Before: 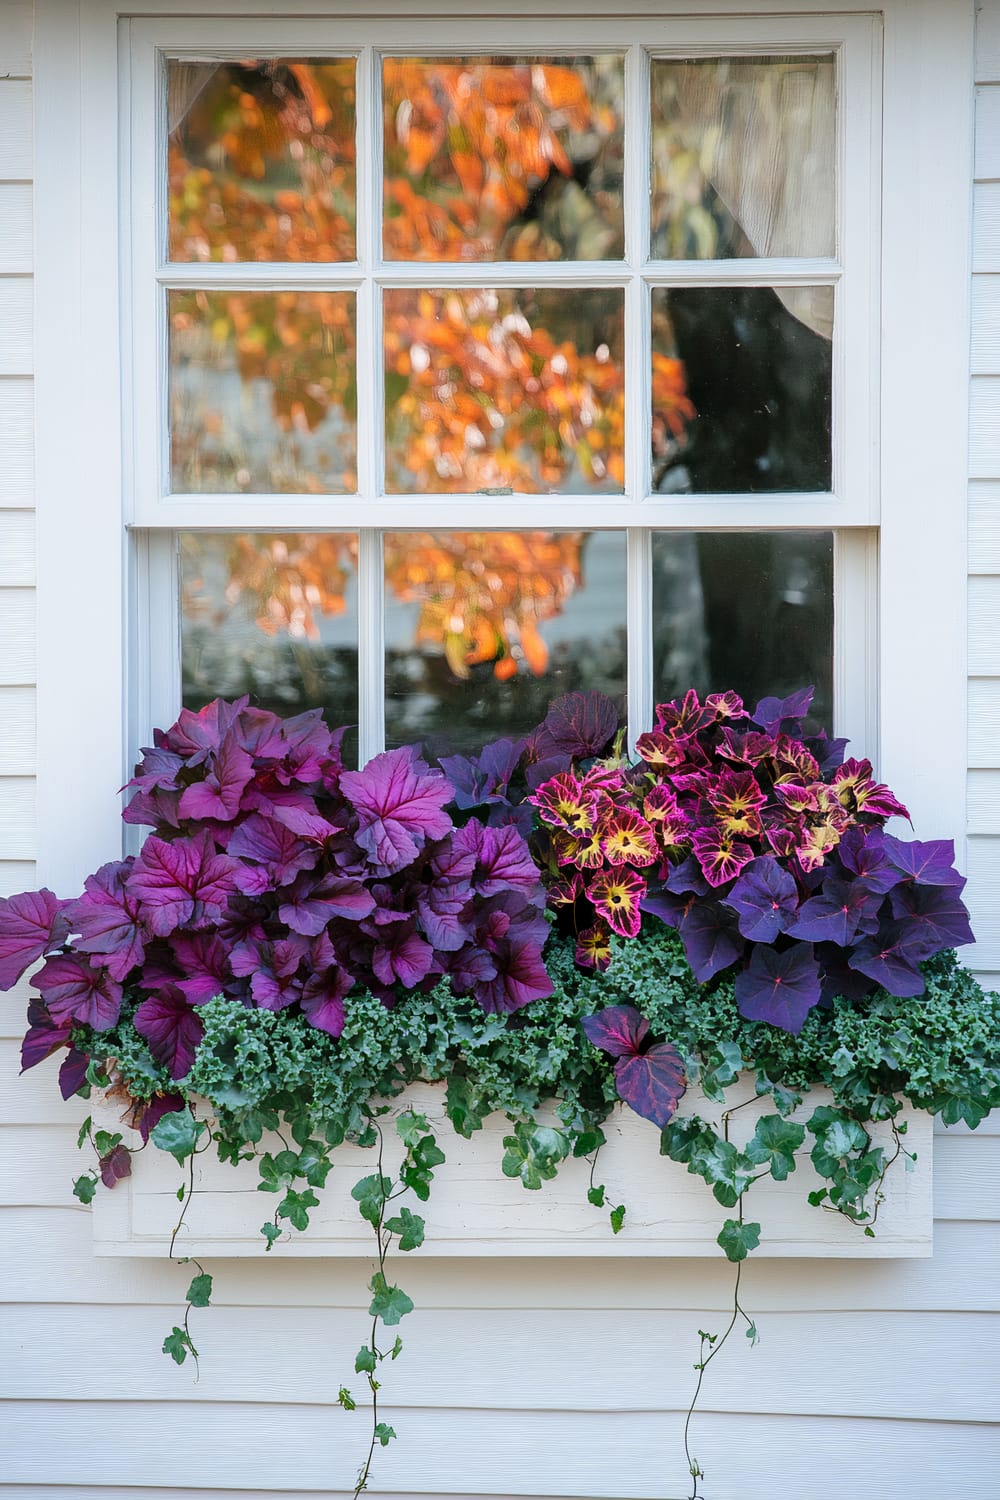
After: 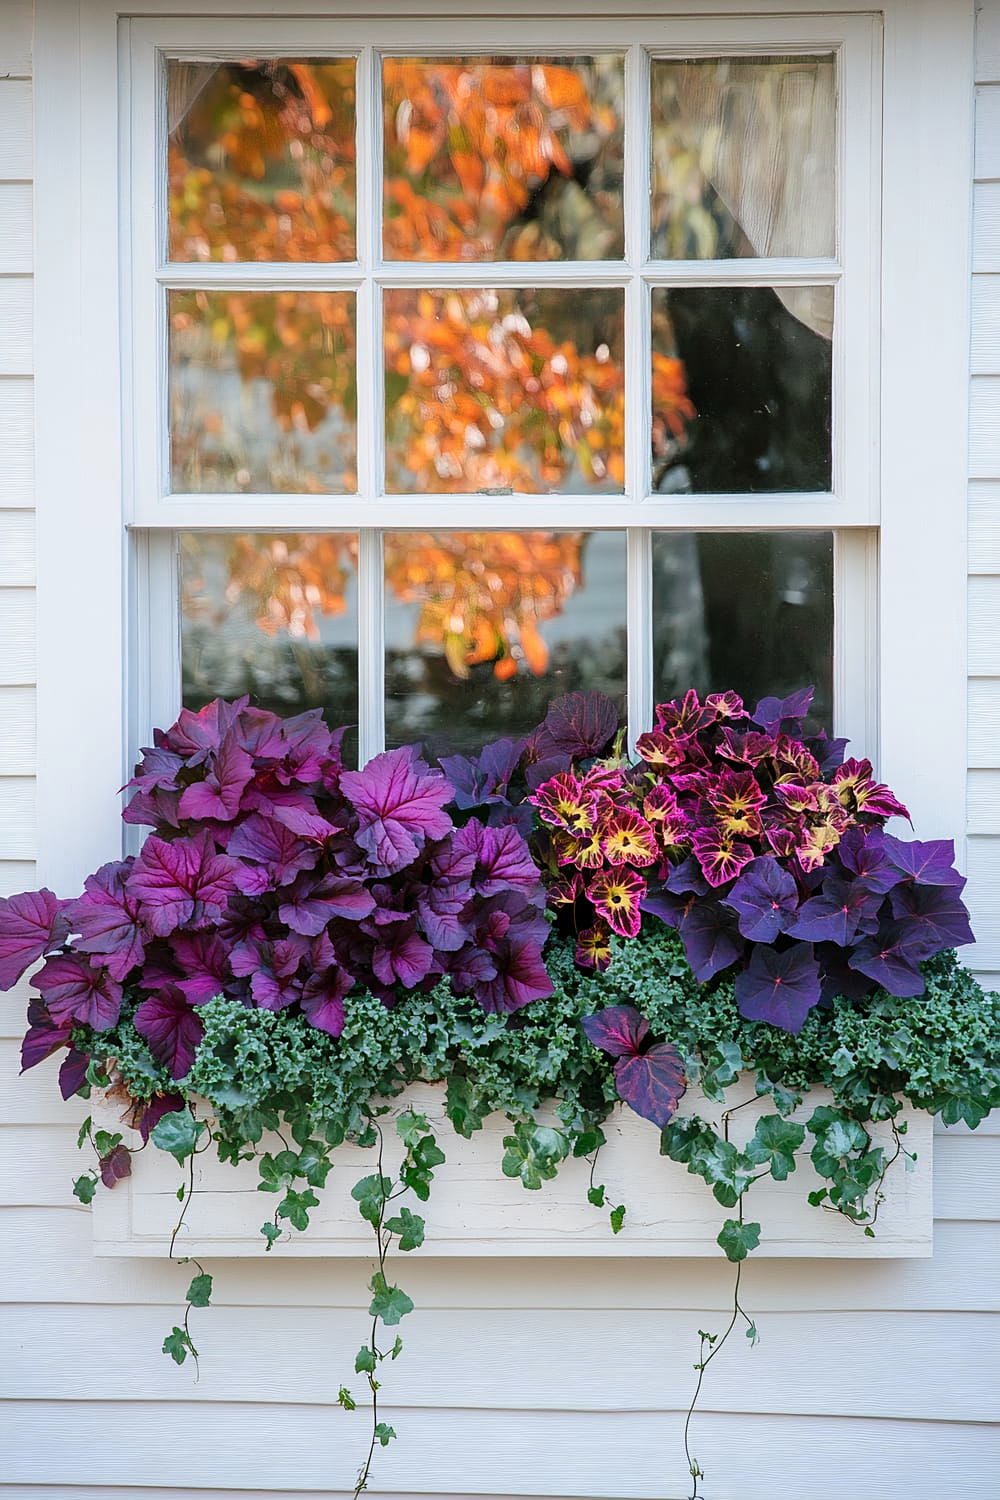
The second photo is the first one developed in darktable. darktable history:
sharpen: amount 0.211
color balance rgb: shadows lift › chroma 0.906%, shadows lift › hue 112.33°, power › chroma 0.28%, power › hue 24.72°, highlights gain › chroma 0.101%, highlights gain › hue 332.88°, perceptual saturation grading › global saturation 0.5%
